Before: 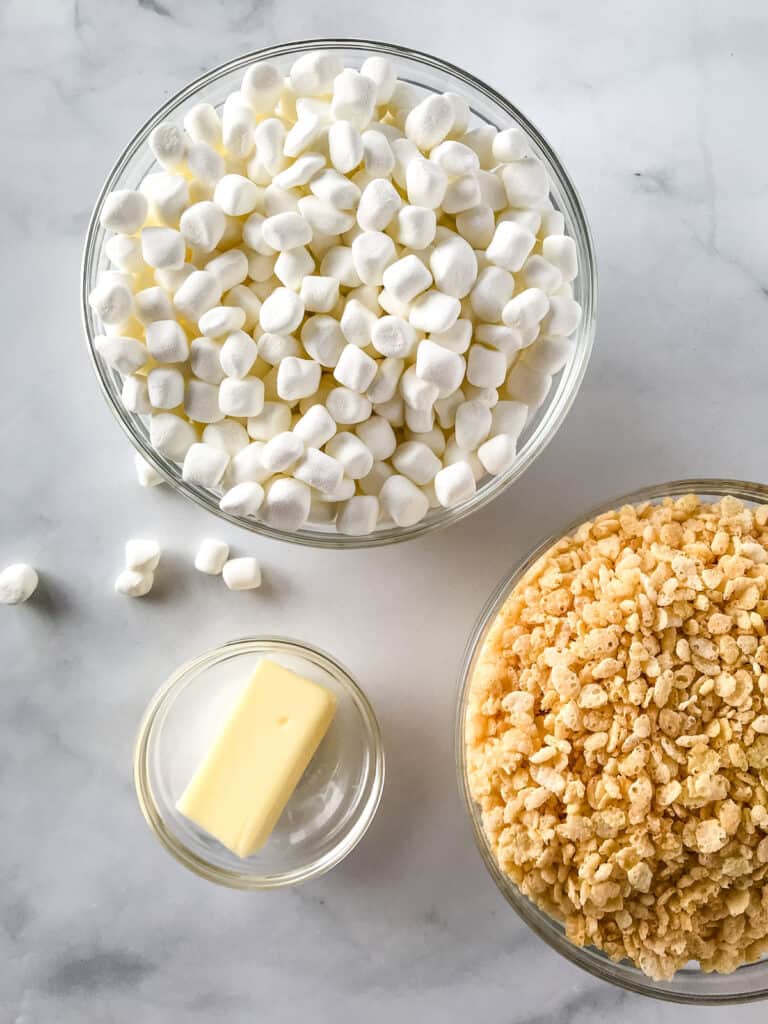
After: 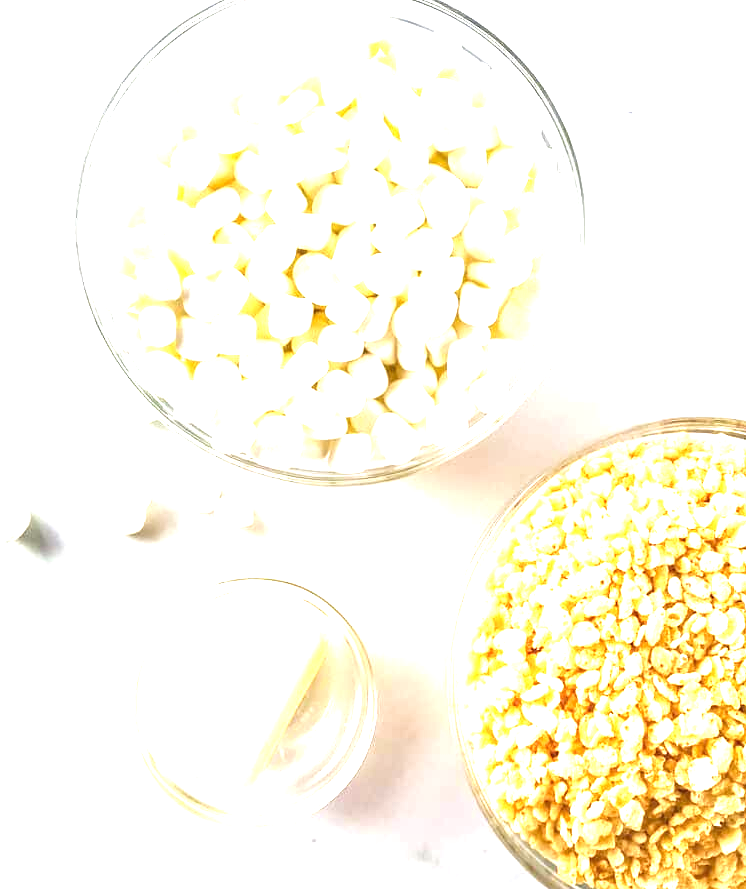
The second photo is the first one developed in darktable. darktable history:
exposure: exposure 1.999 EV, compensate exposure bias true, compensate highlight preservation false
velvia: on, module defaults
tone curve: curves: ch0 [(0, 0) (0.003, 0.013) (0.011, 0.017) (0.025, 0.028) (0.044, 0.049) (0.069, 0.07) (0.1, 0.103) (0.136, 0.143) (0.177, 0.186) (0.224, 0.232) (0.277, 0.282) (0.335, 0.333) (0.399, 0.405) (0.468, 0.477) (0.543, 0.54) (0.623, 0.627) (0.709, 0.709) (0.801, 0.798) (0.898, 0.902) (1, 1)], color space Lab, independent channels, preserve colors none
crop: left 1.131%, top 6.091%, right 1.692%, bottom 7.072%
